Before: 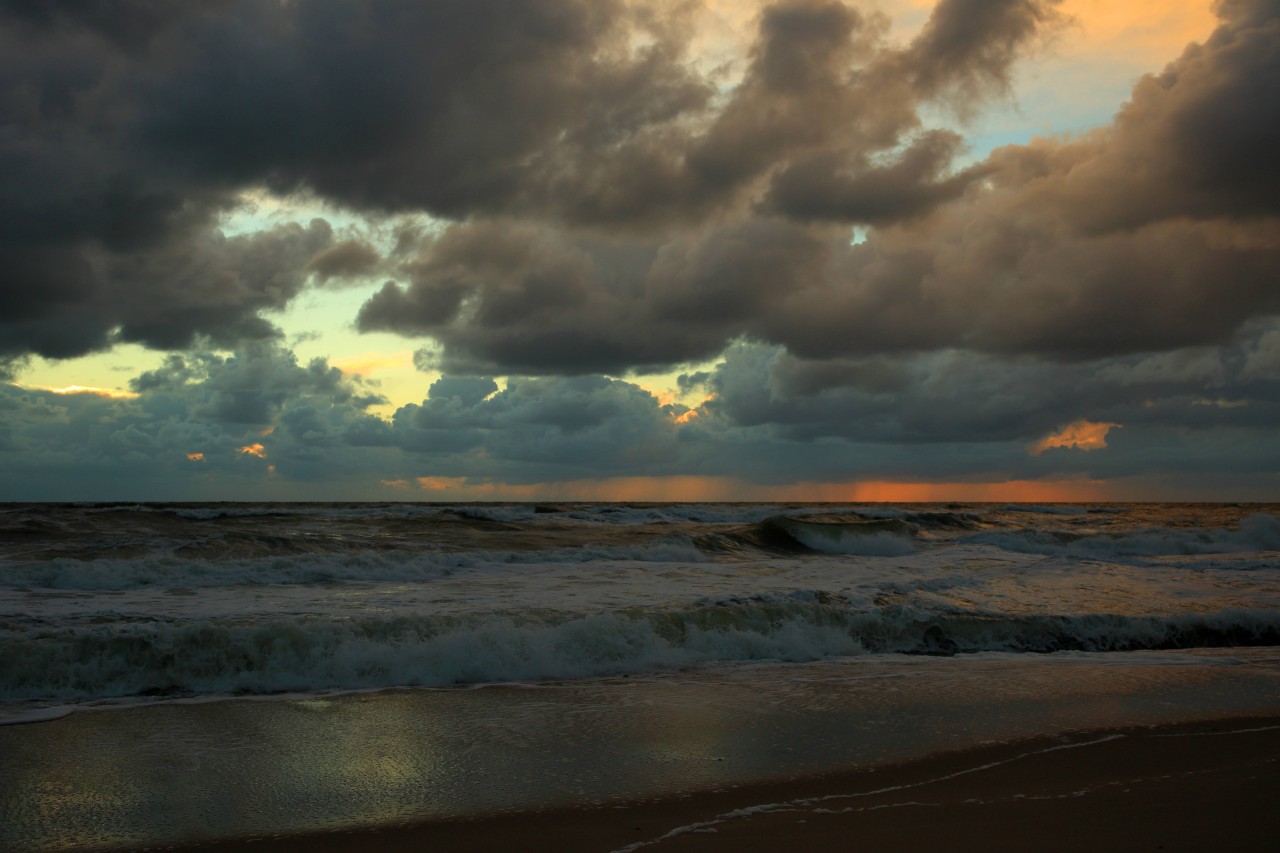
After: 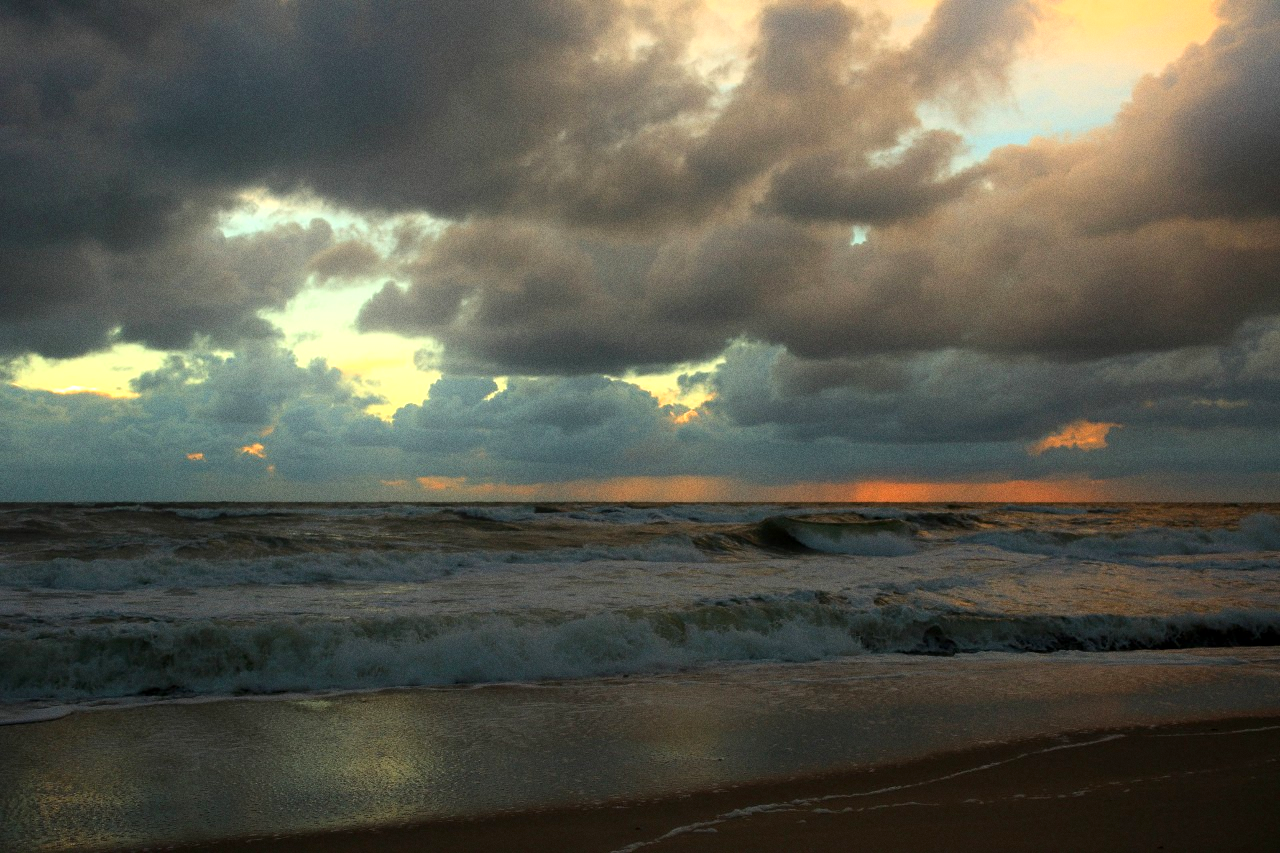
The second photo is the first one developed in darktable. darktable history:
bloom: on, module defaults
exposure: black level correction 0.001, exposure 0.5 EV, compensate exposure bias true, compensate highlight preservation false
grain: coarseness 0.09 ISO
